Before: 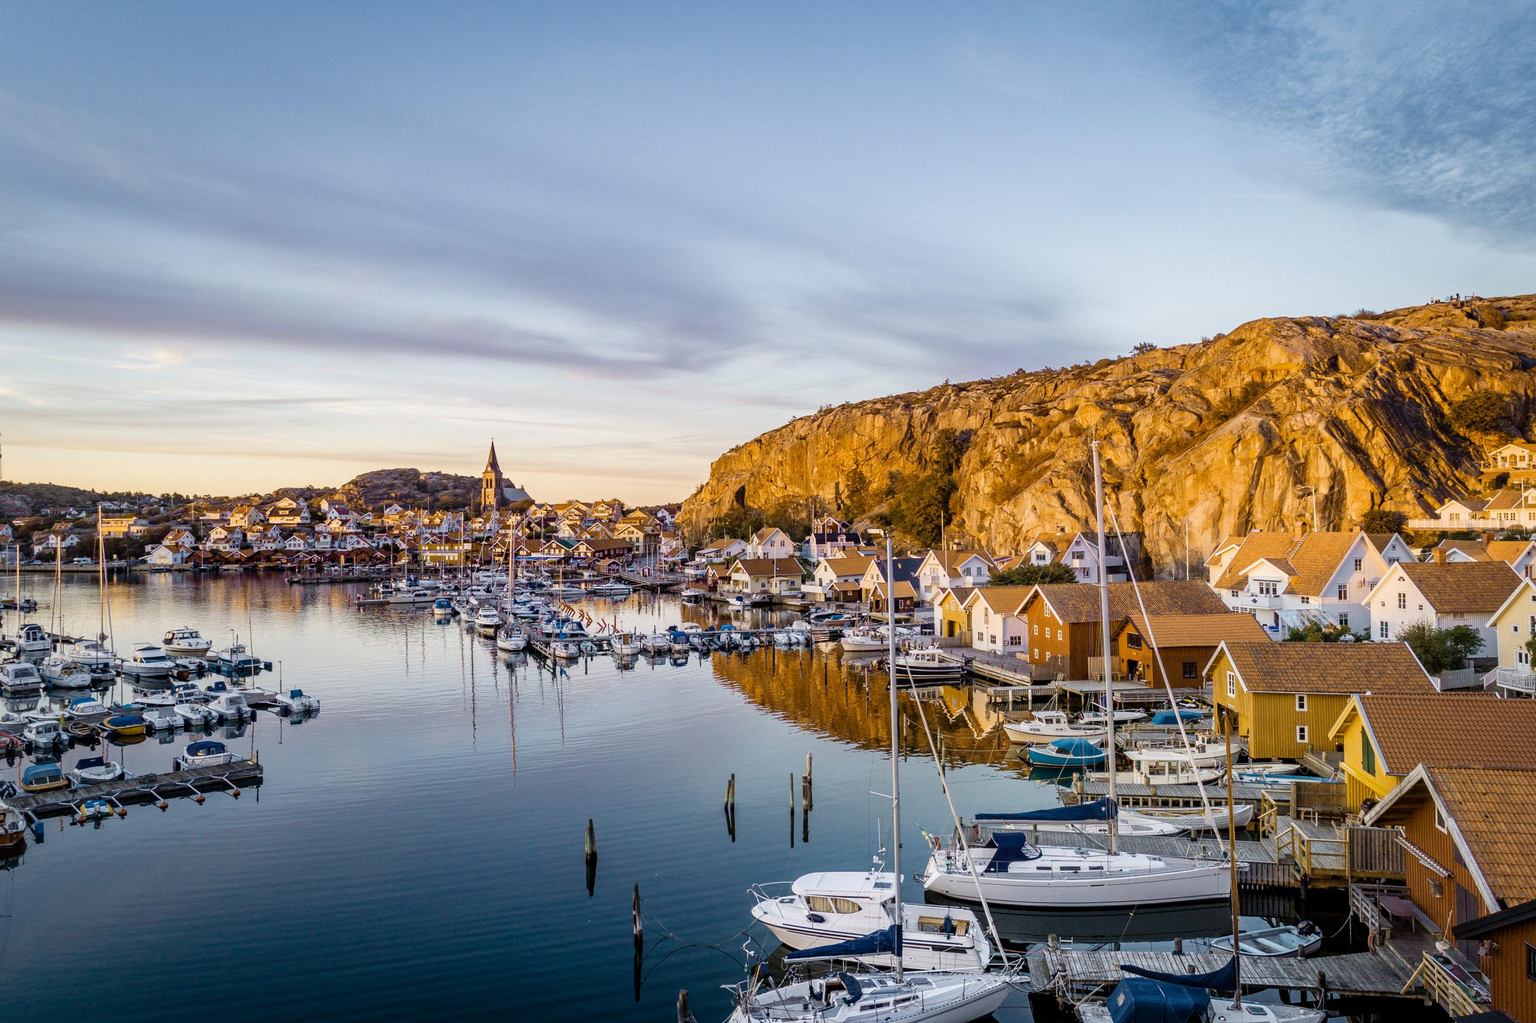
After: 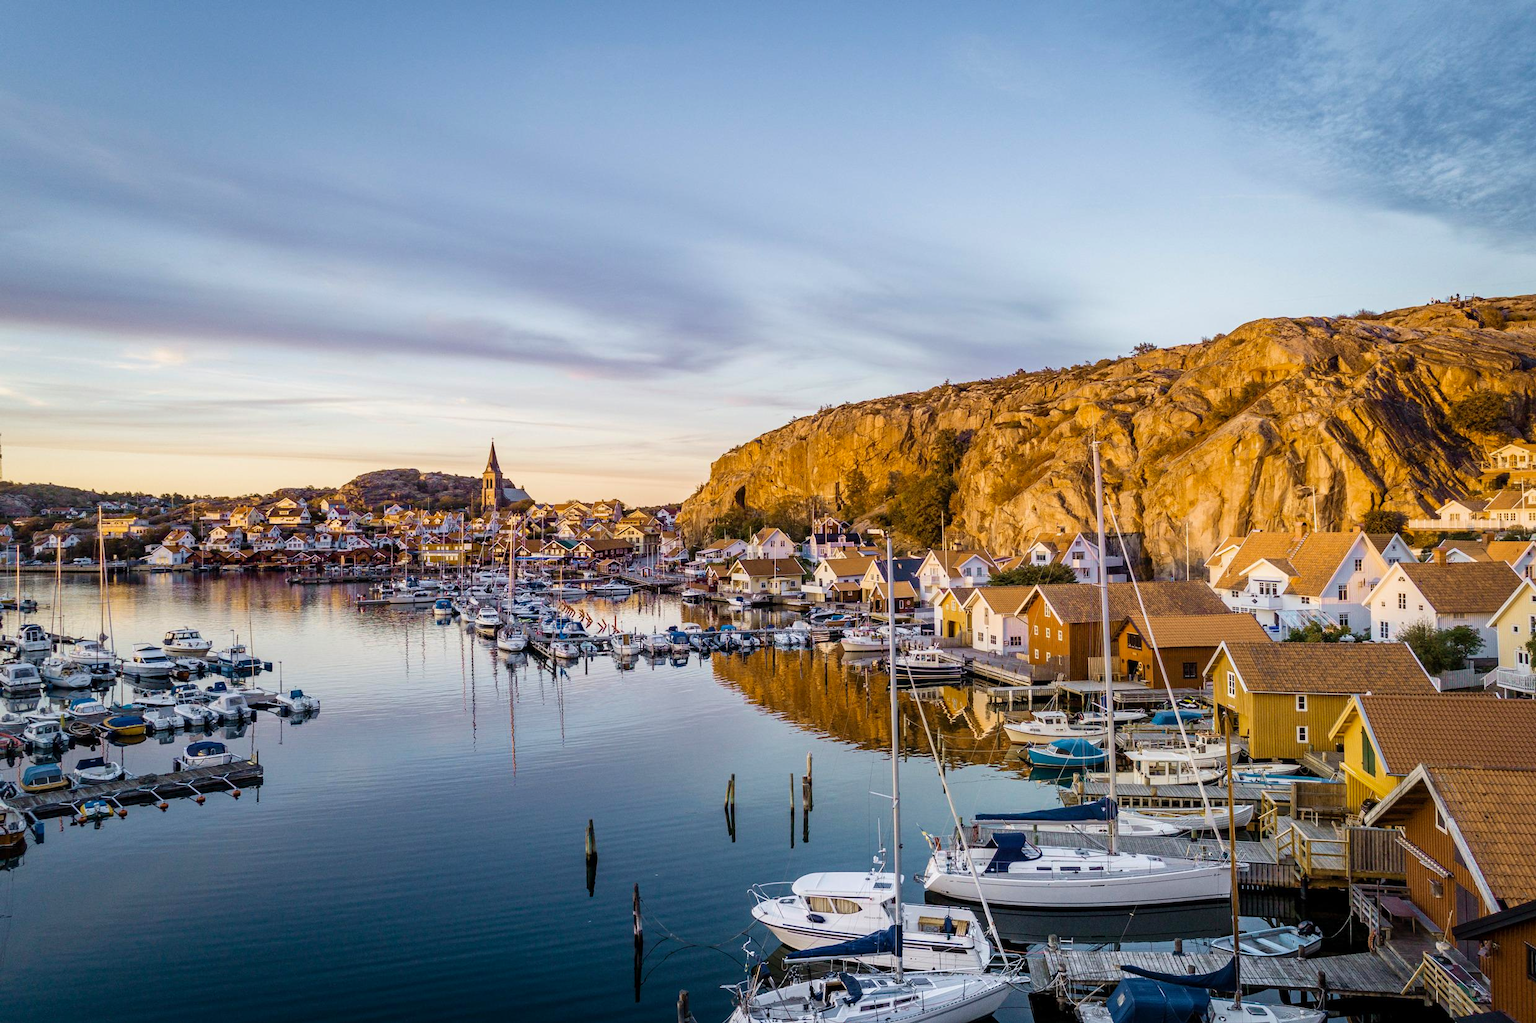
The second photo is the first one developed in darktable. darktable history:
vibrance: vibrance 15%
velvia: strength 17%
